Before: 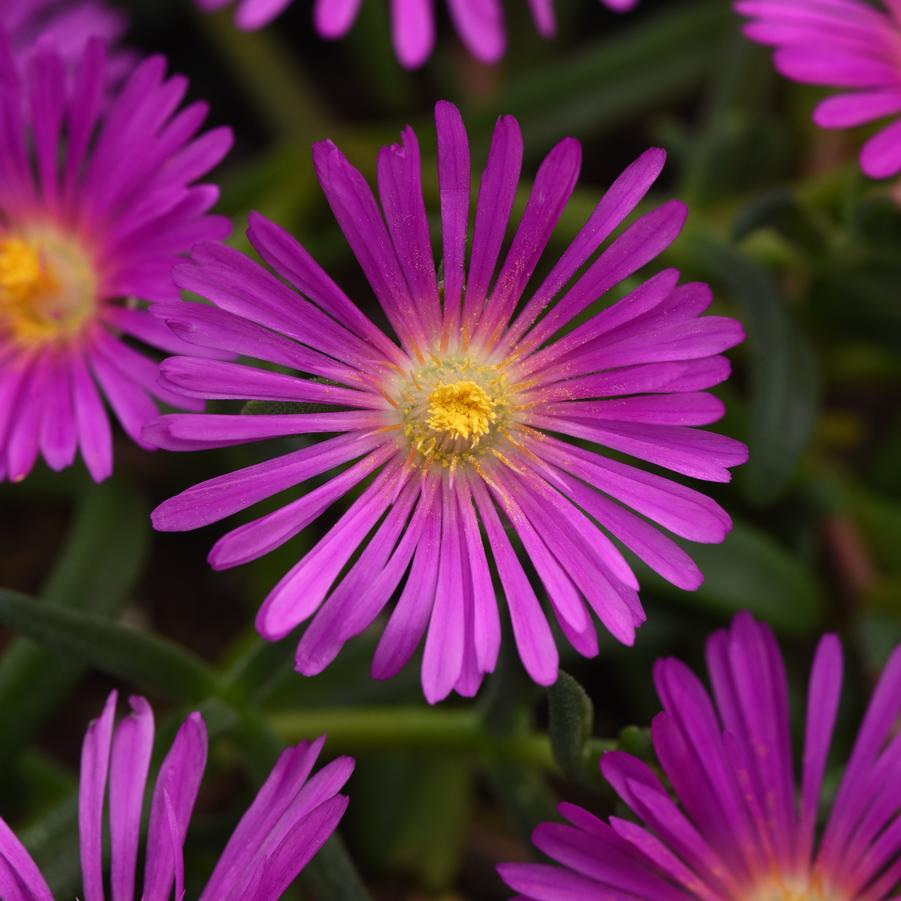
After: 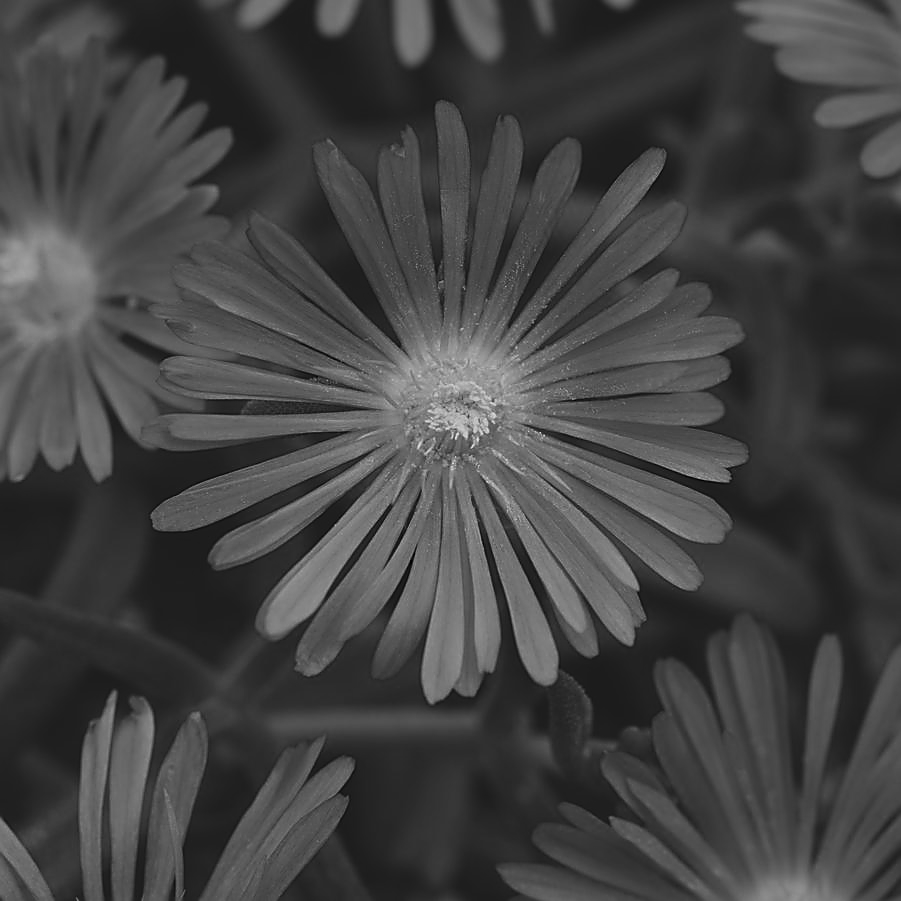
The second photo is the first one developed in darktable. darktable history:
exposure: black level correction -0.015, exposure -0.5 EV, compensate highlight preservation false
sharpen: radius 1.4, amount 1.25, threshold 0.7
monochrome: on, module defaults
